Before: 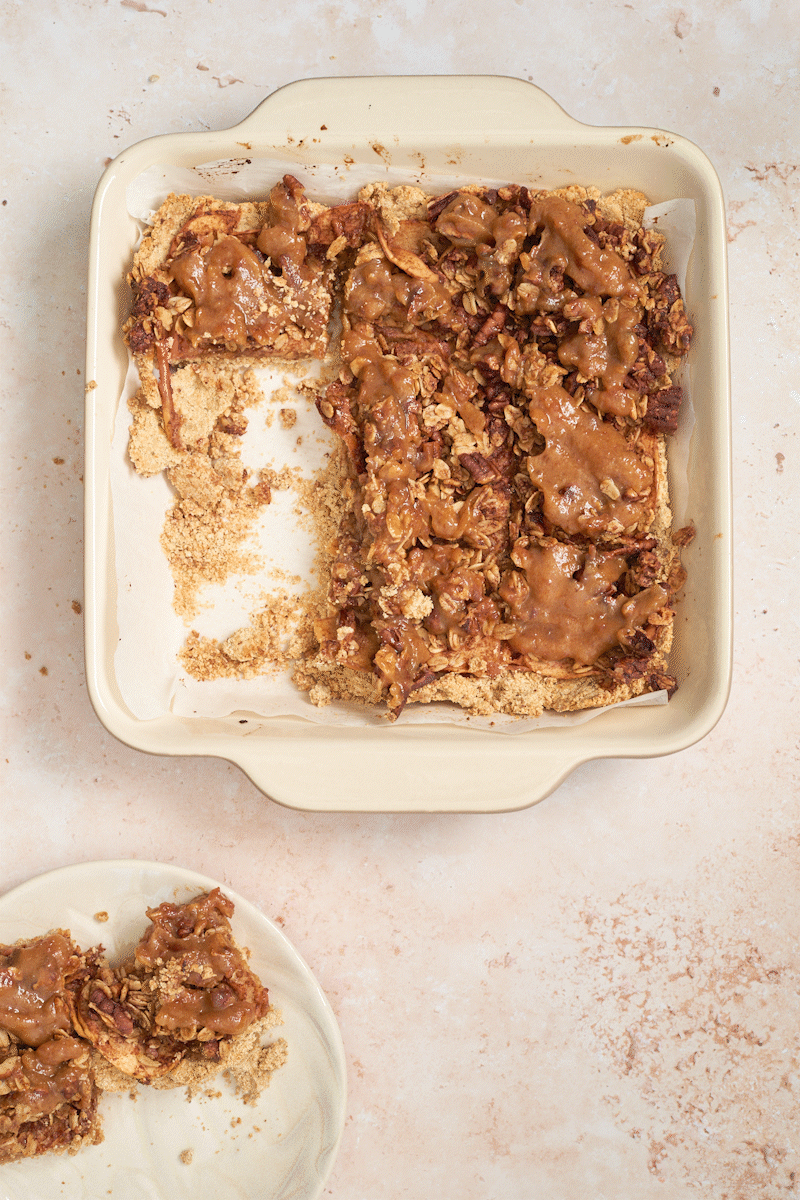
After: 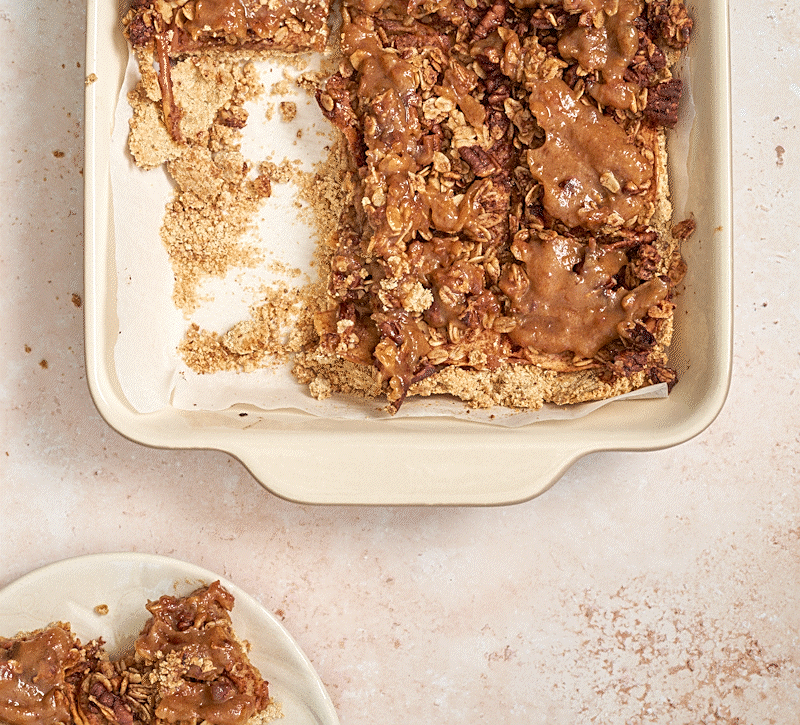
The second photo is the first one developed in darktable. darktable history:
crop and rotate: top 25.605%, bottom 13.951%
sharpen: on, module defaults
shadows and highlights: radius 127.31, shadows 21.1, highlights -21.34, low approximation 0.01
local contrast: on, module defaults
